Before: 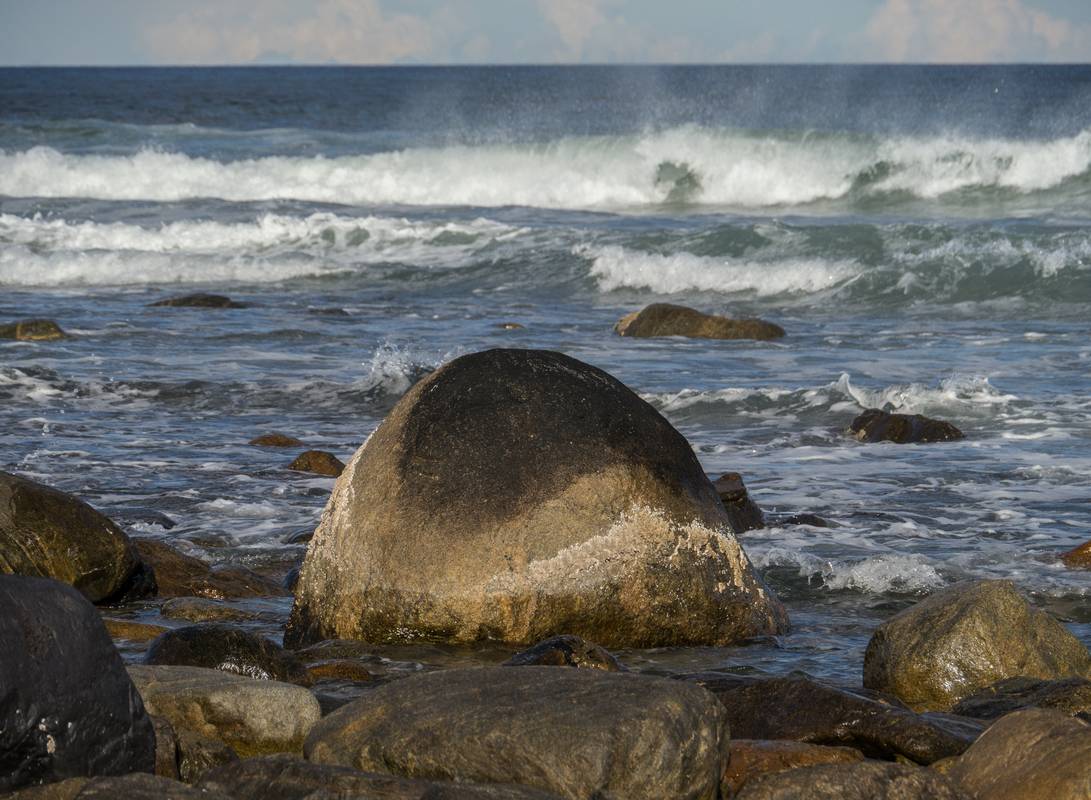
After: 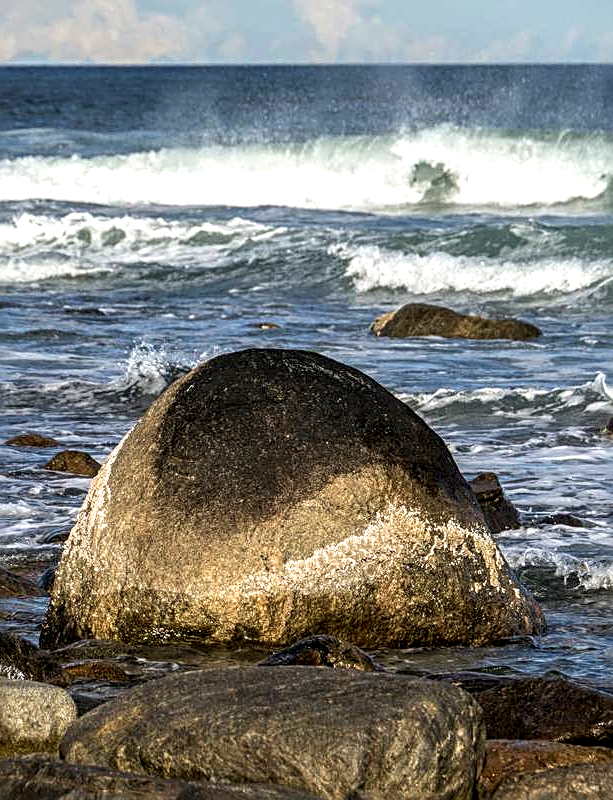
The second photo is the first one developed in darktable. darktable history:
crop and rotate: left 22.516%, right 21.234%
velvia: on, module defaults
local contrast: highlights 60%, shadows 60%, detail 160%
sharpen: radius 2.543, amount 0.636
exposure: black level correction 0.001, exposure 0.5 EV, compensate exposure bias true, compensate highlight preservation false
